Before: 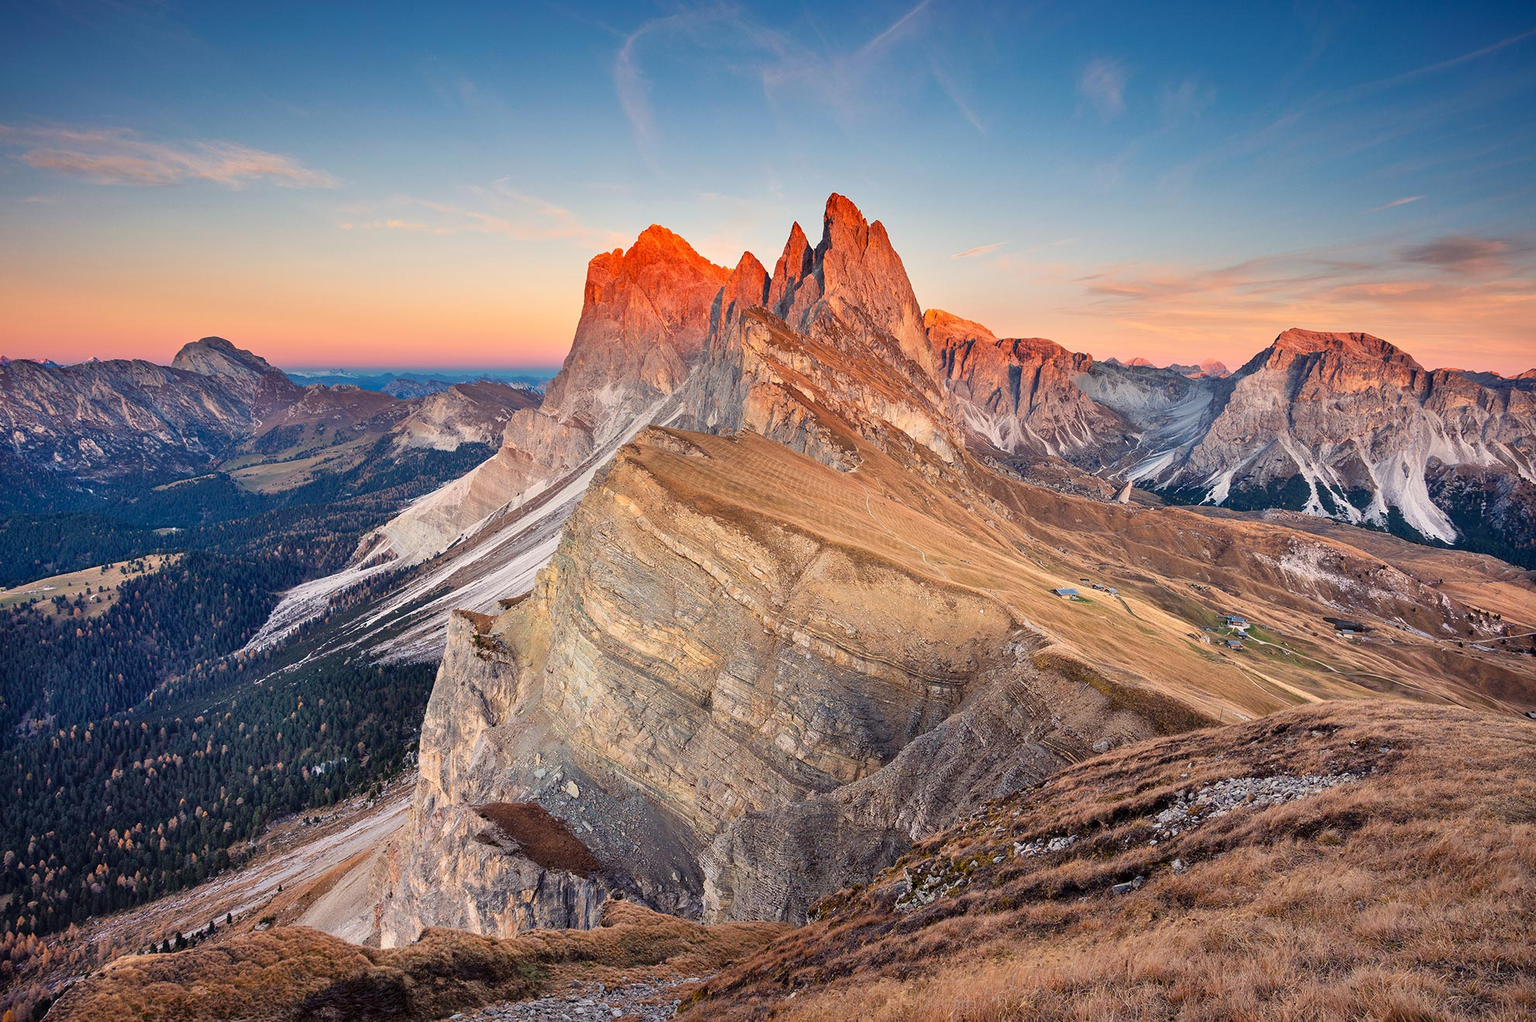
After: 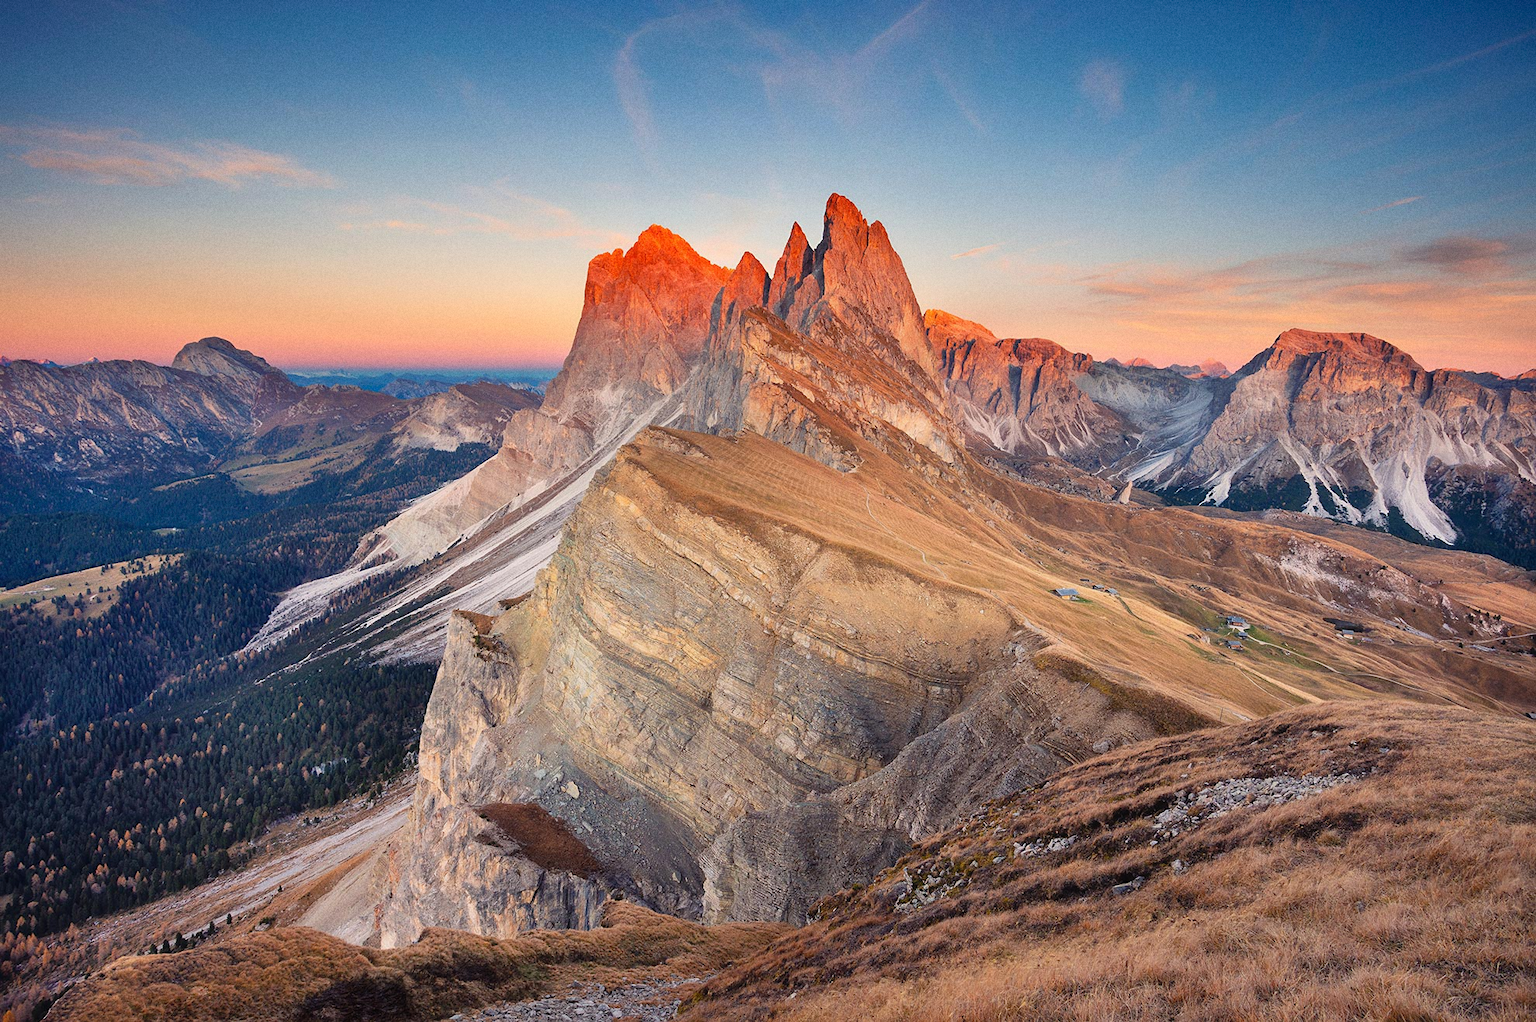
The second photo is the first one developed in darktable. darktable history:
grain: on, module defaults
sharpen: amount 0.2
contrast equalizer: octaves 7, y [[0.502, 0.505, 0.512, 0.529, 0.564, 0.588], [0.5 ×6], [0.502, 0.505, 0.512, 0.529, 0.564, 0.588], [0, 0.001, 0.001, 0.004, 0.008, 0.011], [0, 0.001, 0.001, 0.004, 0.008, 0.011]], mix -1
